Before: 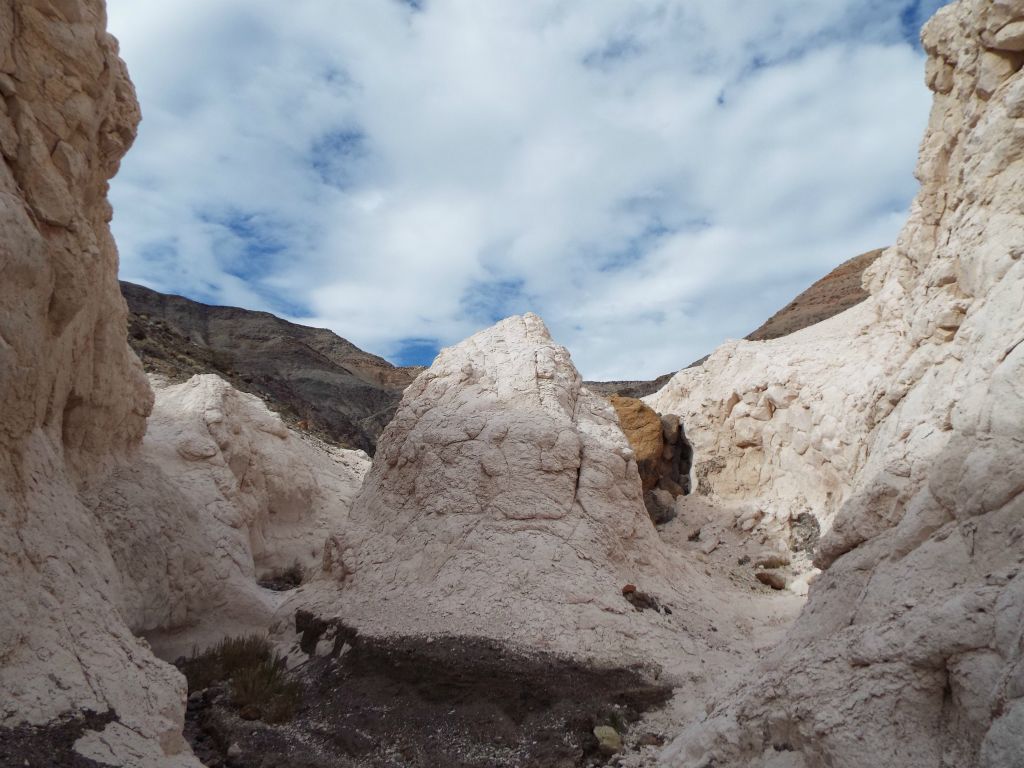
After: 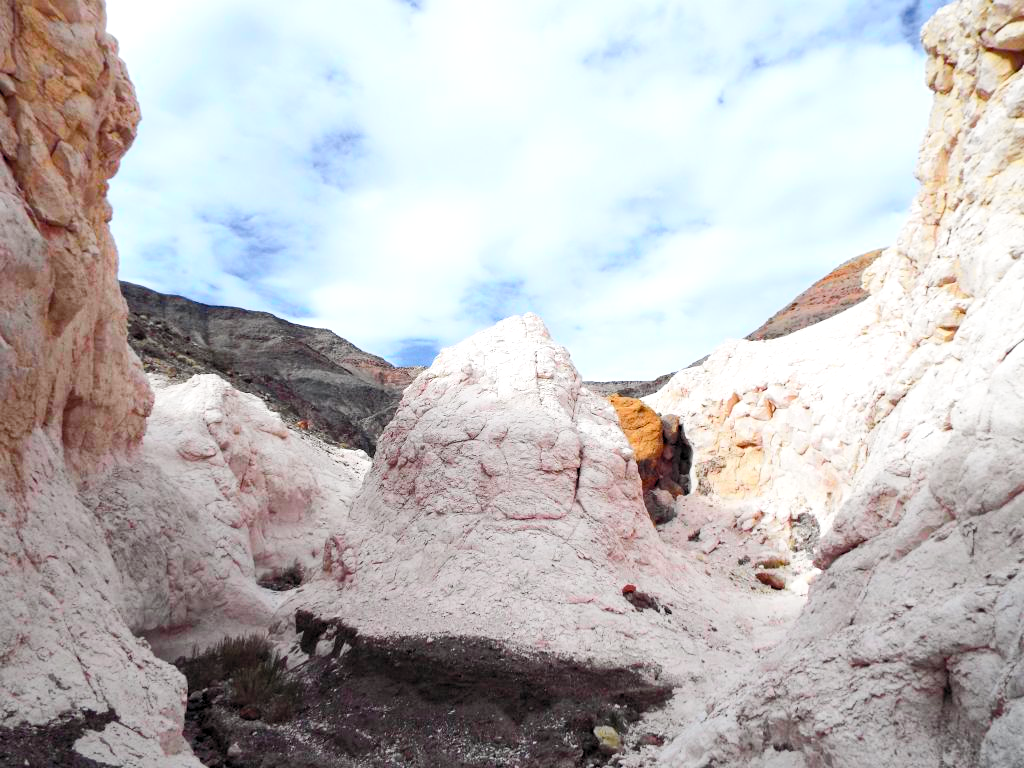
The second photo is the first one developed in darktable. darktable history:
levels: black 3.83%, white 90.64%, levels [0.044, 0.416, 0.908]
tone curve: curves: ch0 [(0, 0.023) (0.103, 0.087) (0.295, 0.297) (0.445, 0.531) (0.553, 0.665) (0.735, 0.843) (0.994, 1)]; ch1 [(0, 0) (0.427, 0.346) (0.456, 0.426) (0.484, 0.494) (0.509, 0.505) (0.535, 0.56) (0.581, 0.632) (0.646, 0.715) (1, 1)]; ch2 [(0, 0) (0.369, 0.388) (0.449, 0.431) (0.501, 0.495) (0.533, 0.518) (0.572, 0.612) (0.677, 0.752) (1, 1)], color space Lab, independent channels, preserve colors none
